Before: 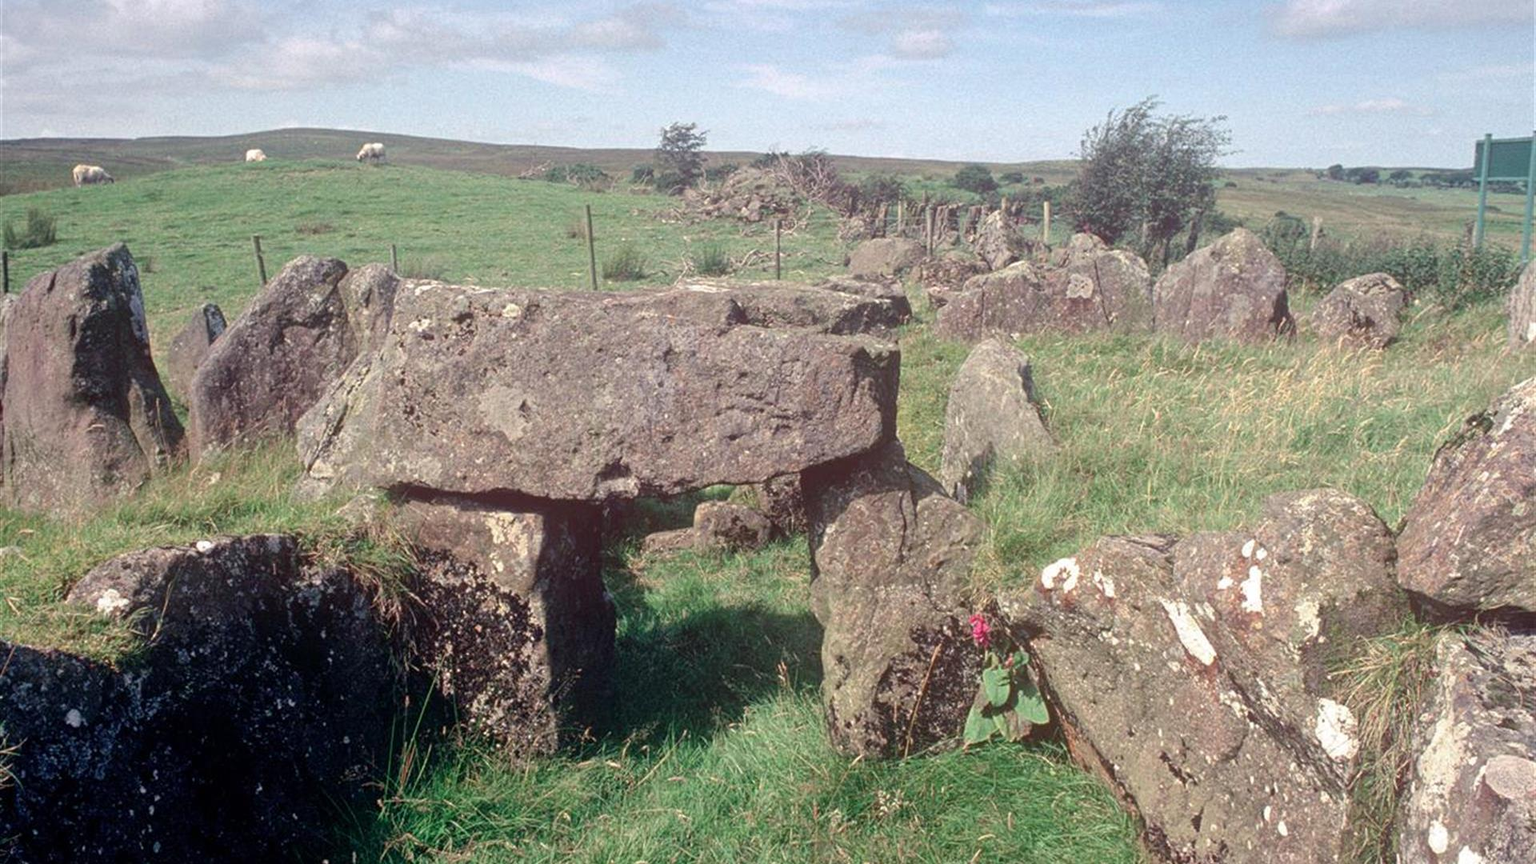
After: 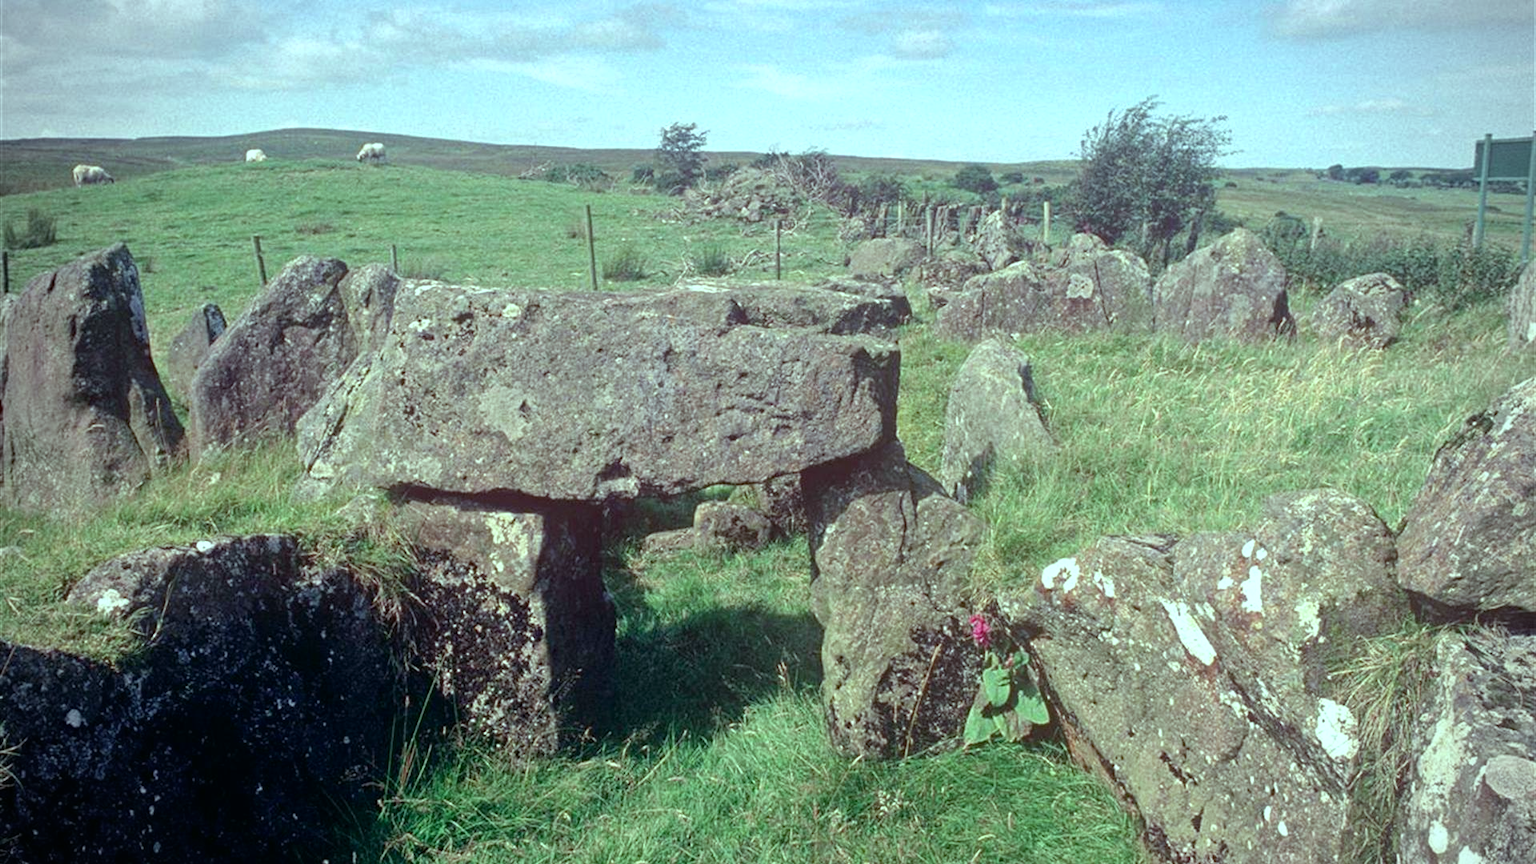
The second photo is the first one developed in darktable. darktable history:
color balance: mode lift, gamma, gain (sRGB), lift [0.997, 0.979, 1.021, 1.011], gamma [1, 1.084, 0.916, 0.998], gain [1, 0.87, 1.13, 1.101], contrast 4.55%, contrast fulcrum 38.24%, output saturation 104.09%
vignetting: on, module defaults
haze removal: compatibility mode true, adaptive false
